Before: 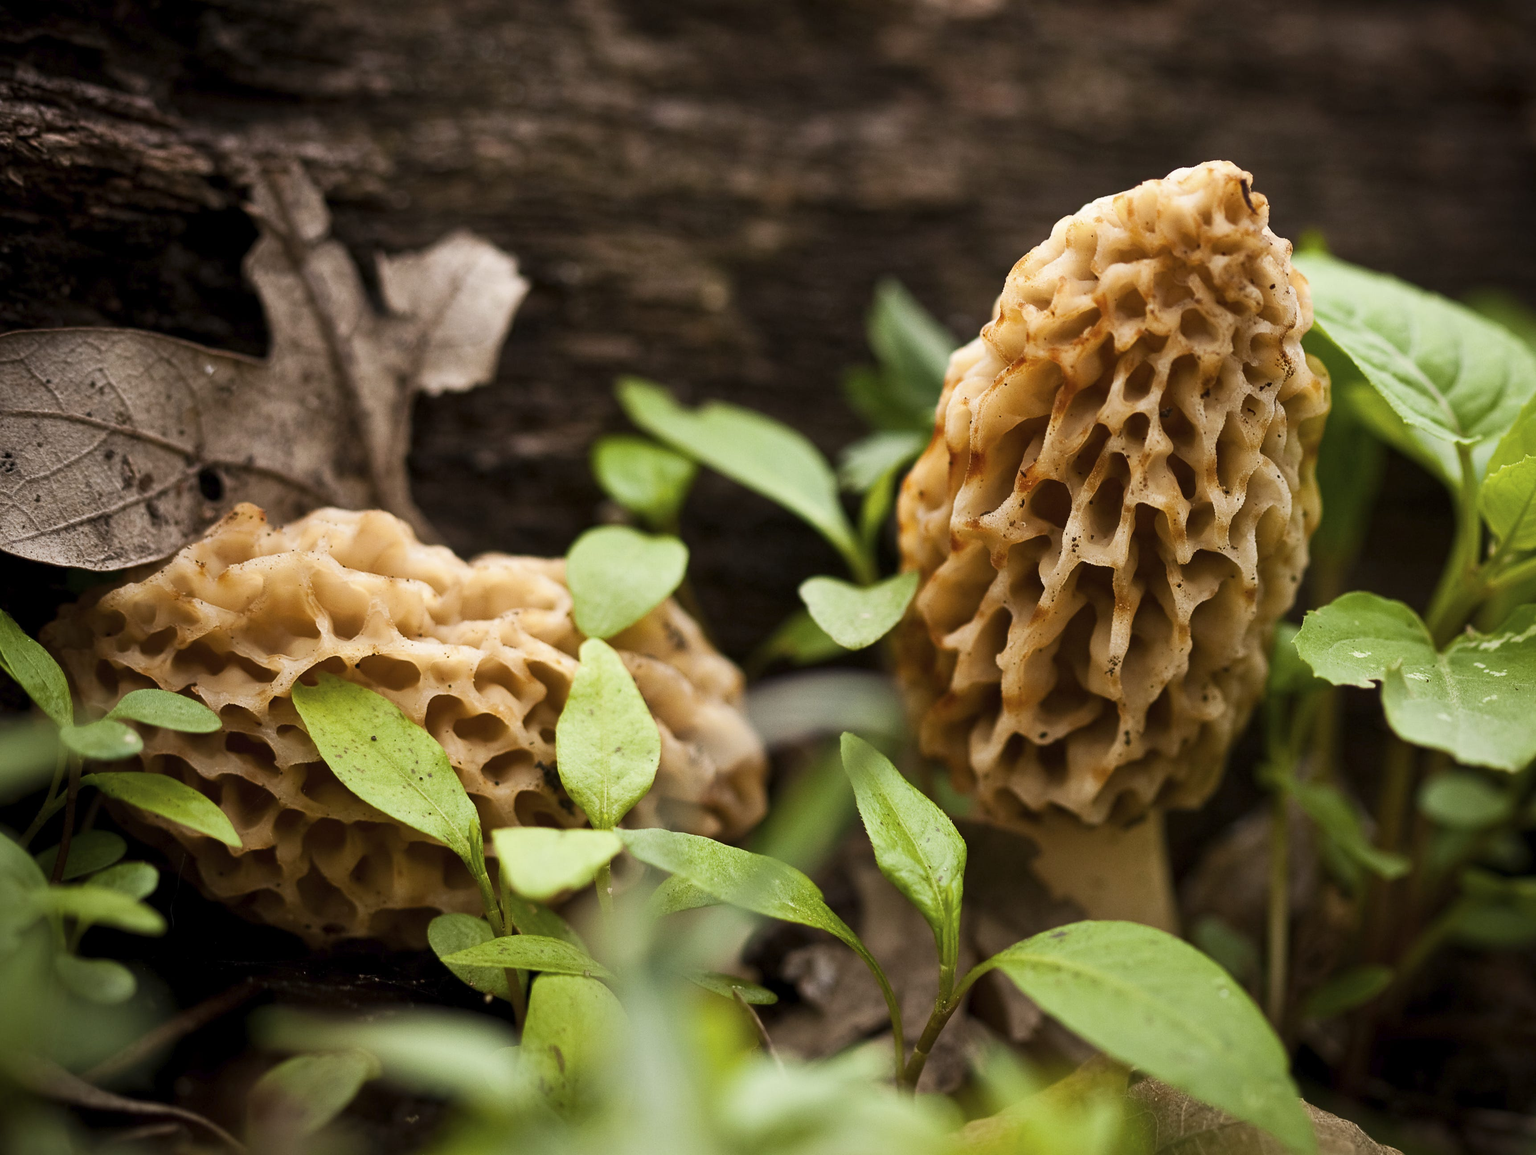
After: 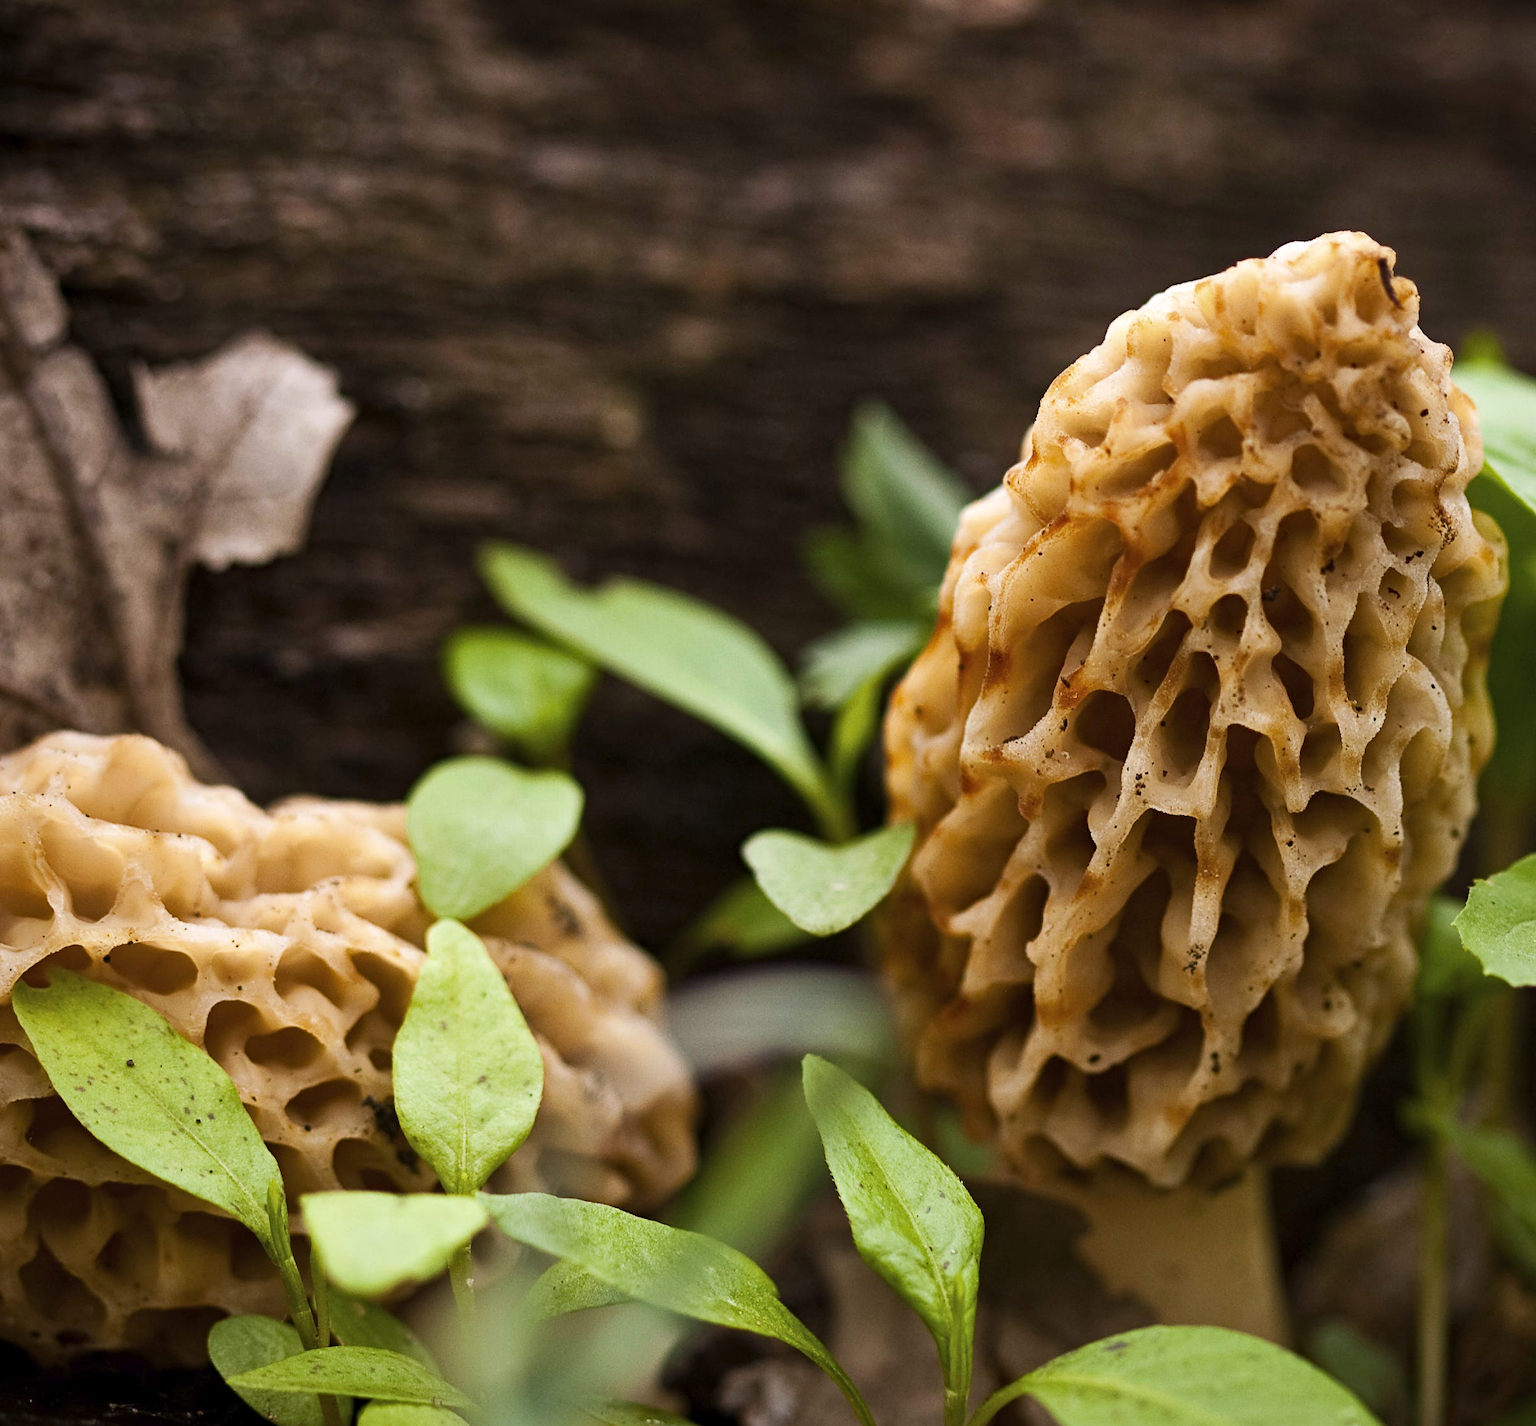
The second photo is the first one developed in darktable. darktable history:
contrast equalizer: octaves 7, y [[0.5 ×6], [0.5 ×6], [0.975, 0.964, 0.925, 0.865, 0.793, 0.721], [0 ×6], [0 ×6]], mix -0.209
crop: left 18.462%, right 12.084%, bottom 14.205%
haze removal: compatibility mode true, adaptive false
